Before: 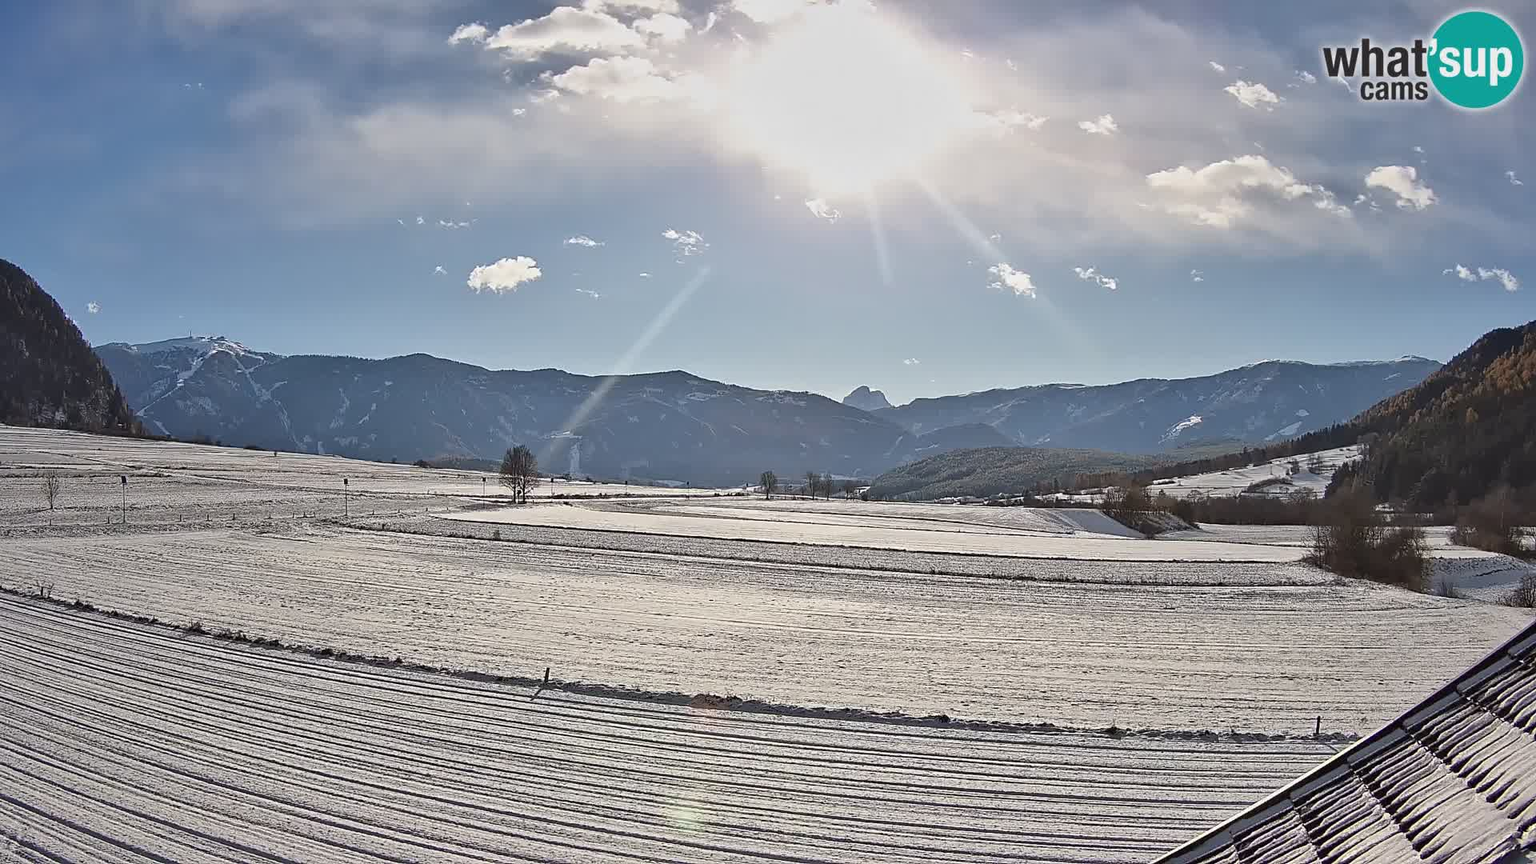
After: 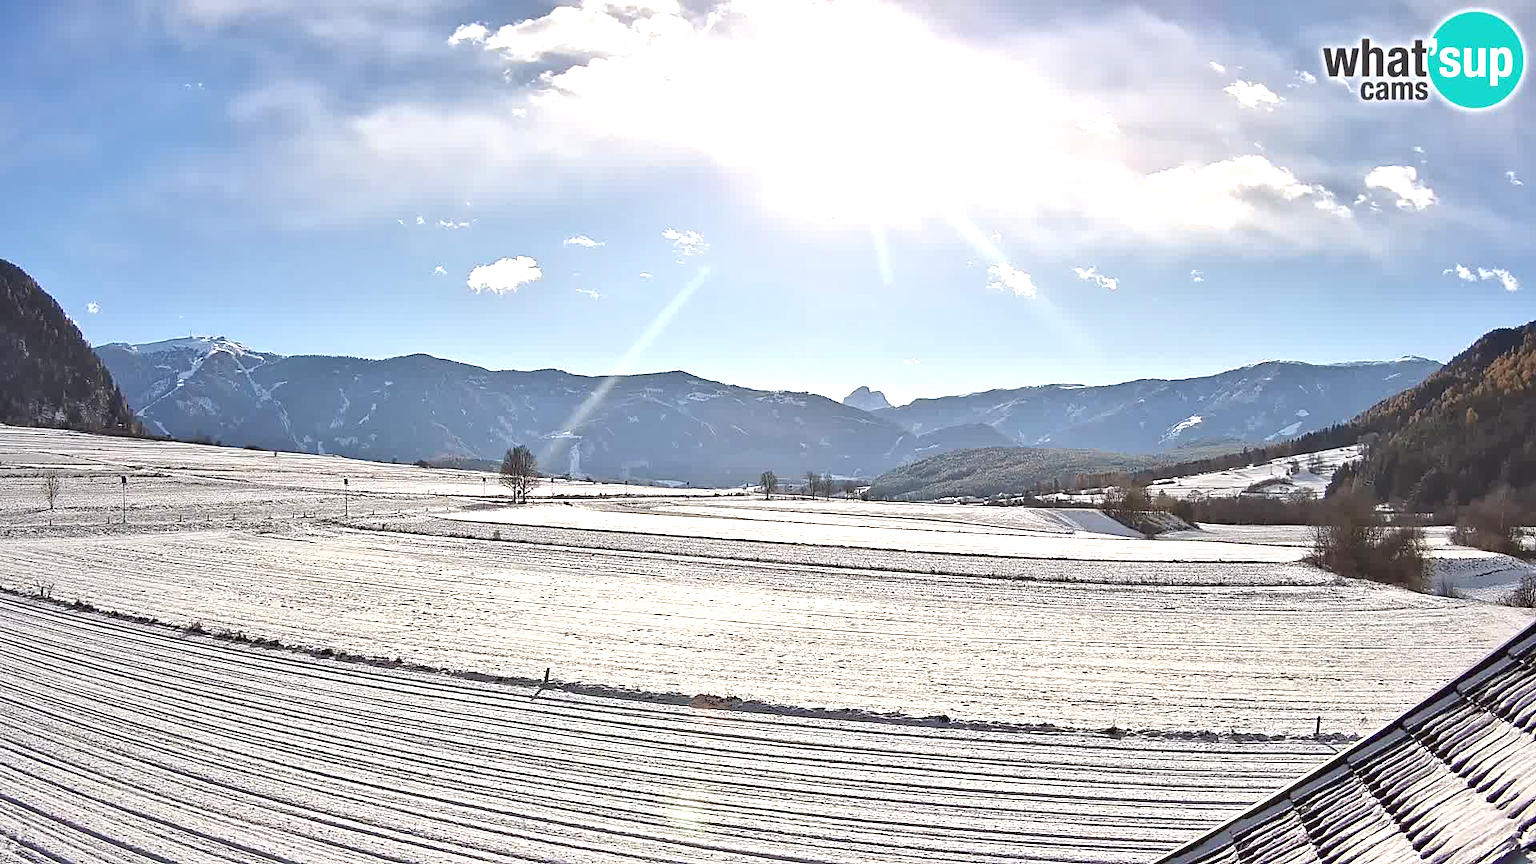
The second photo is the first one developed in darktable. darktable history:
exposure: black level correction 0.001, exposure 0.967 EV, compensate highlight preservation false
